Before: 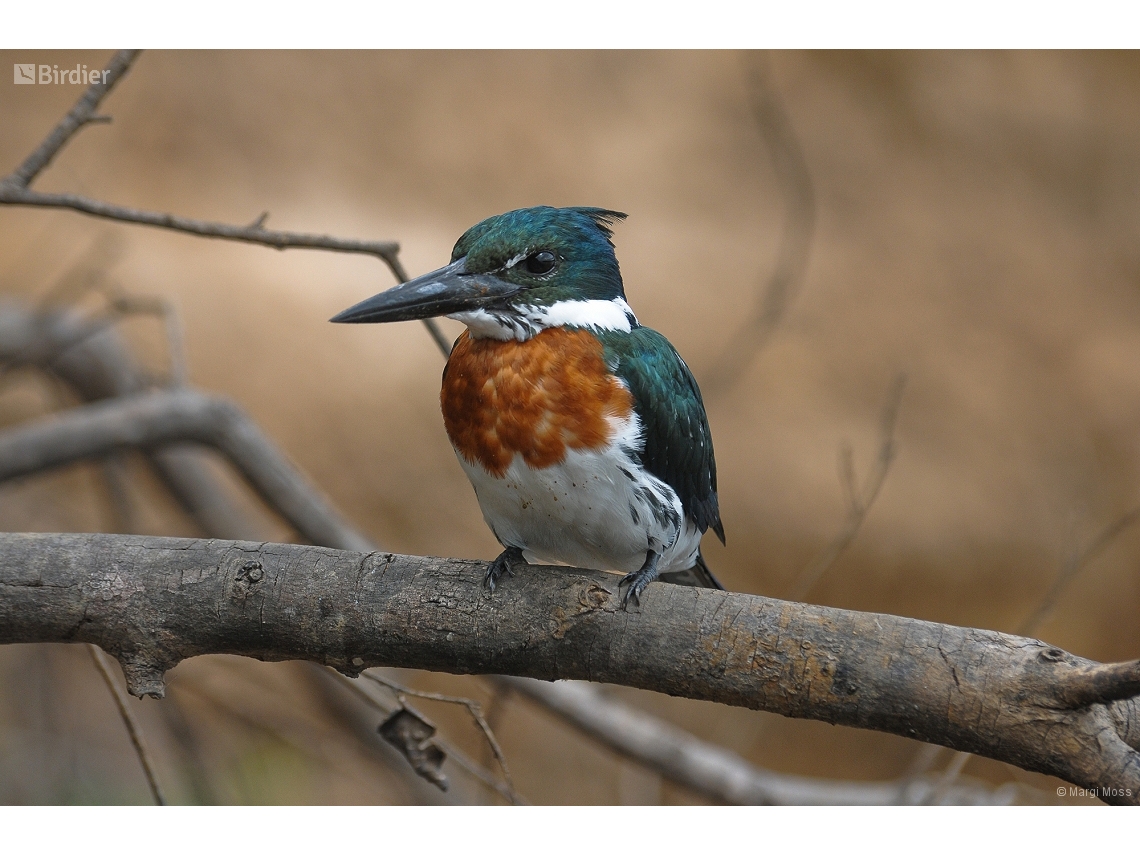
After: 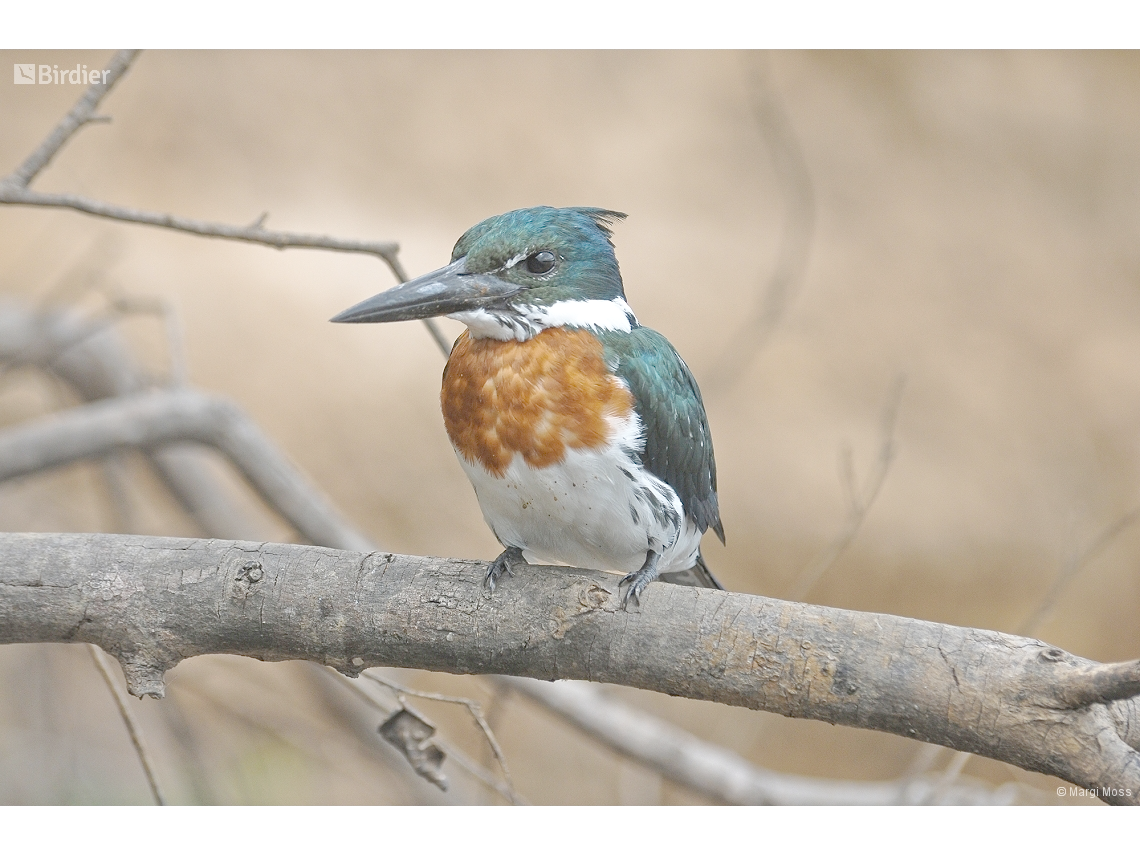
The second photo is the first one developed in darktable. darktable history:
contrast equalizer: y [[0.5, 0.501, 0.532, 0.538, 0.54, 0.541], [0.5 ×6], [0.5 ×6], [0 ×6], [0 ×6]]
